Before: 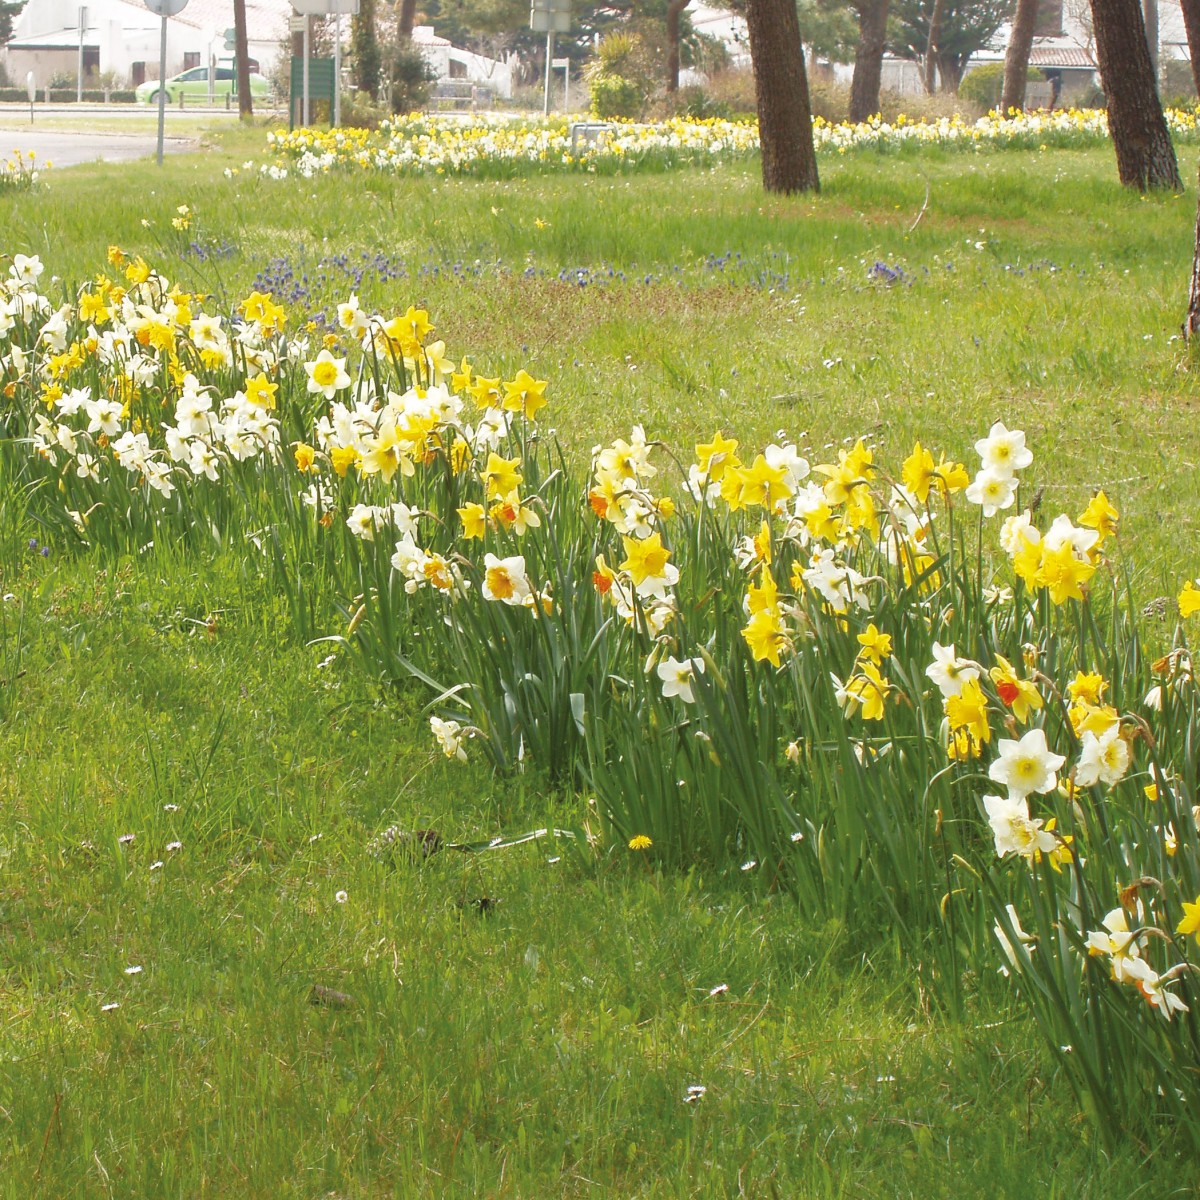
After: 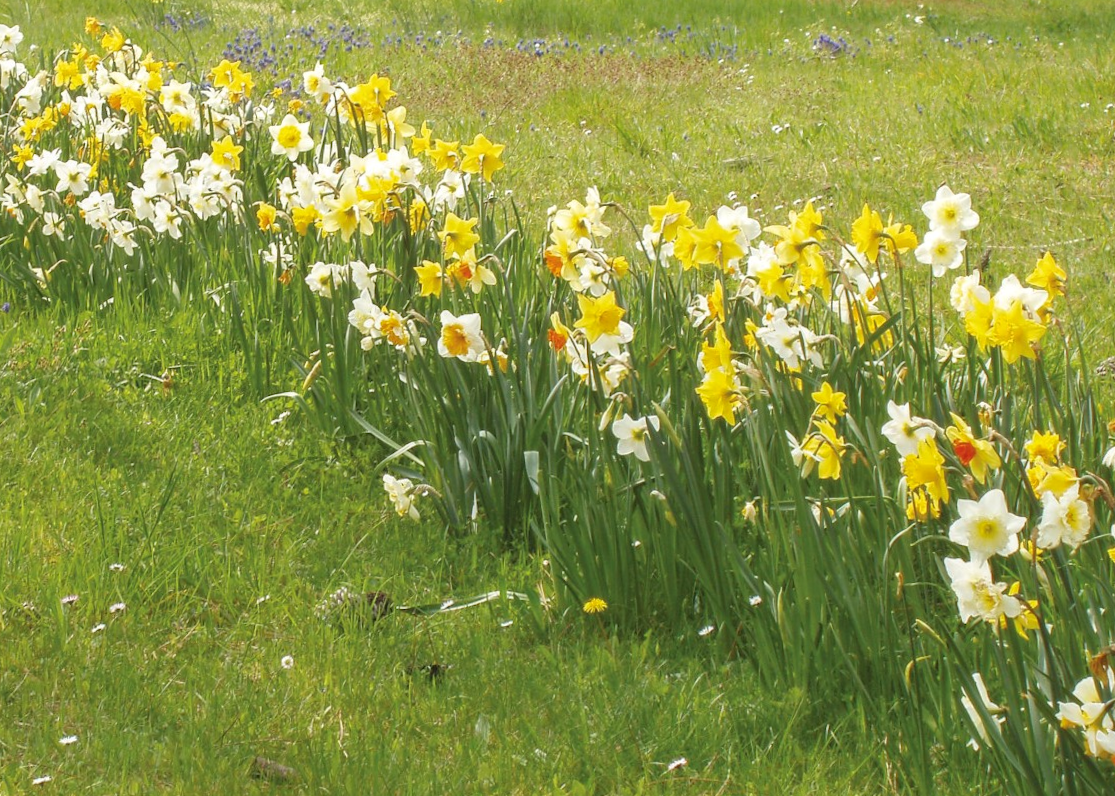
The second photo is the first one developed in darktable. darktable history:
rotate and perspective: rotation 0.215°, lens shift (vertical) -0.139, crop left 0.069, crop right 0.939, crop top 0.002, crop bottom 0.996
crop: top 16.727%, bottom 16.727%
local contrast: detail 110%
